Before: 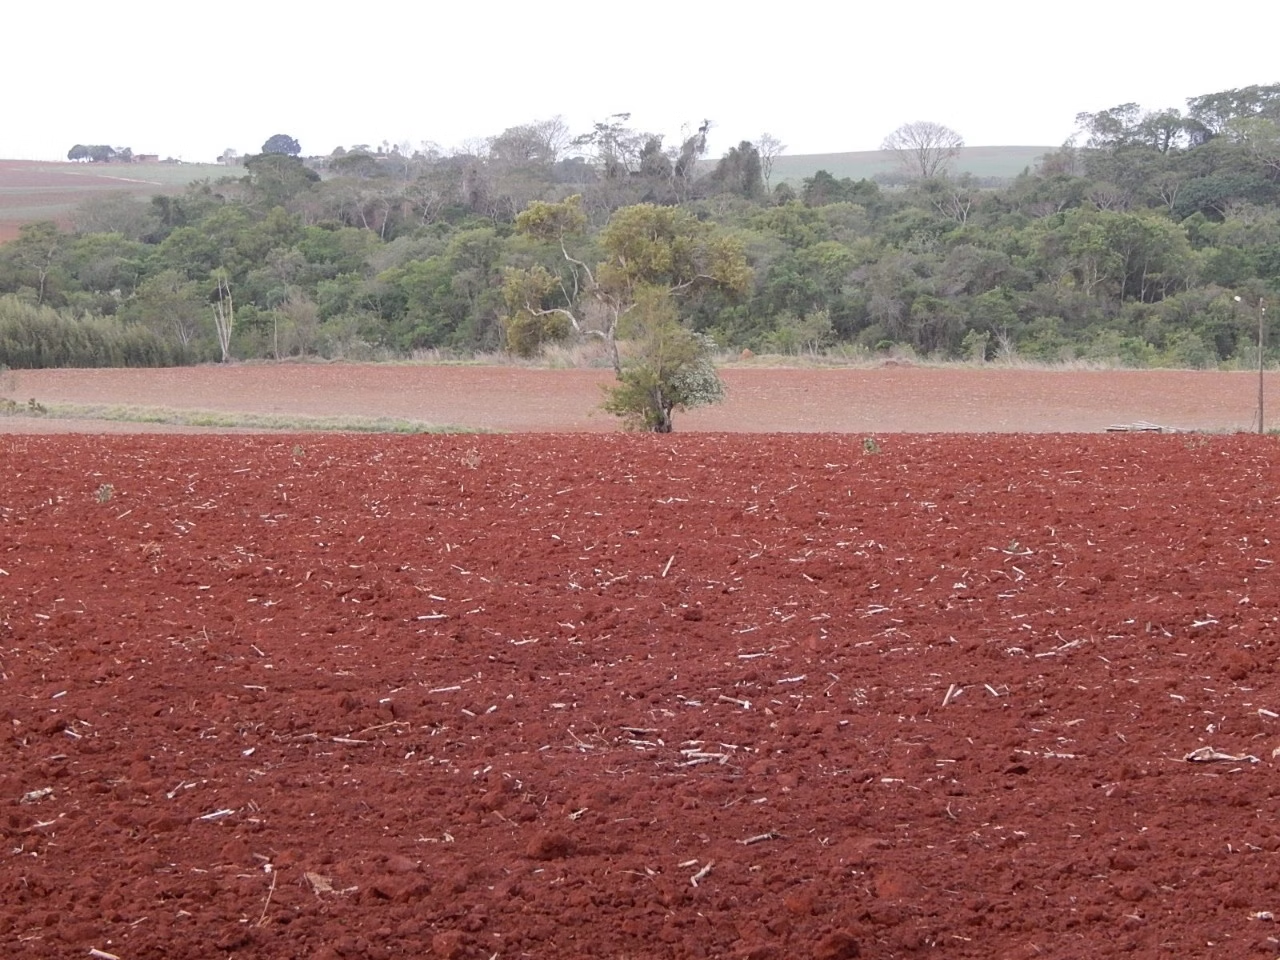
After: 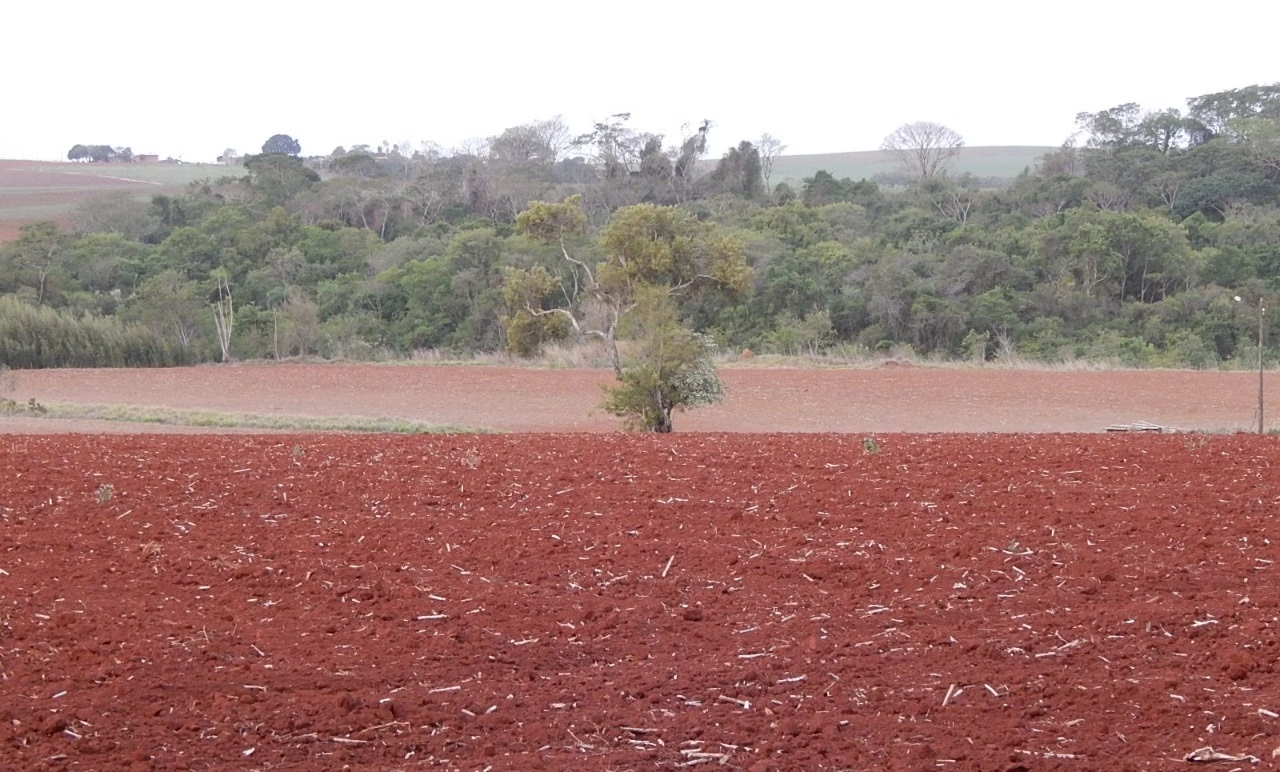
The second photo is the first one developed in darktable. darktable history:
crop: bottom 19.54%
